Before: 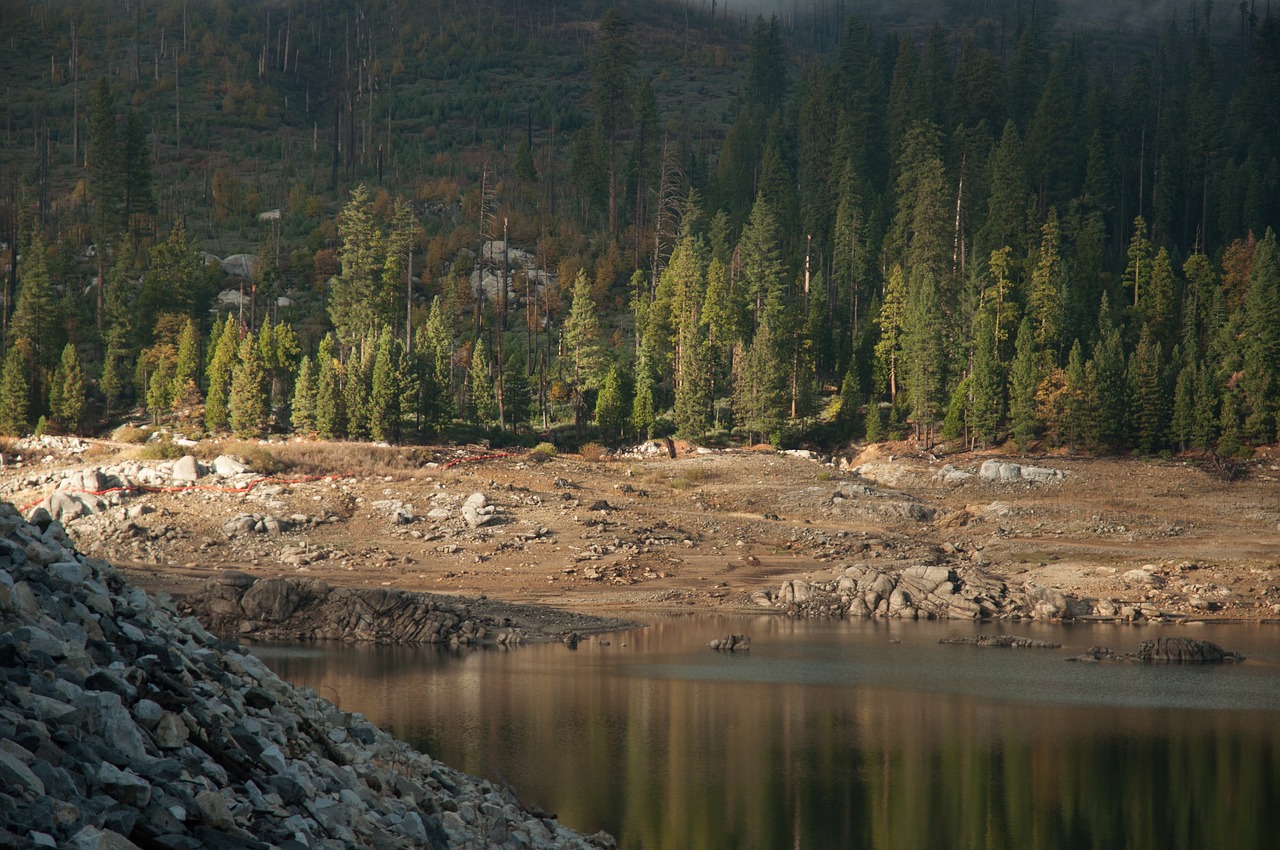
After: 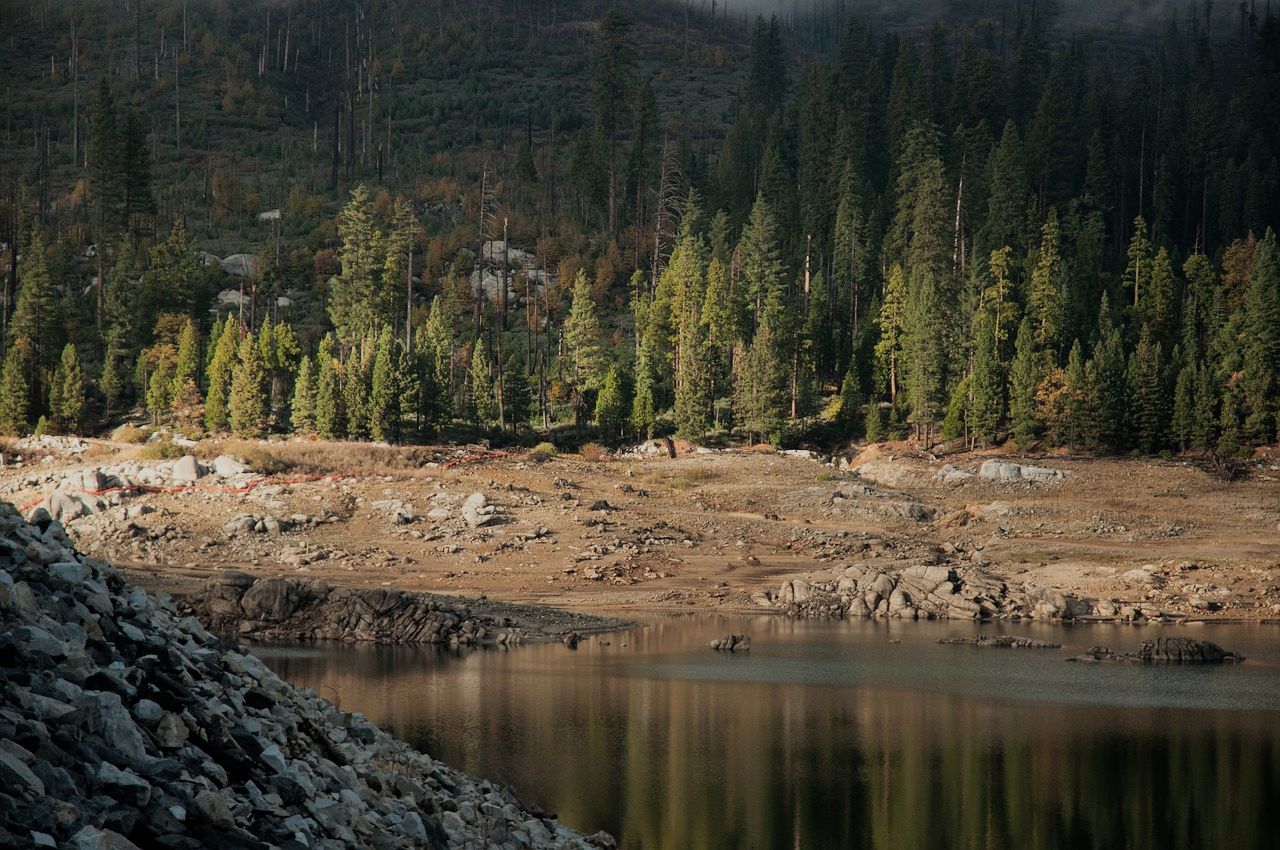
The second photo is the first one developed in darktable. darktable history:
filmic rgb: black relative exposure -7.65 EV, white relative exposure 4.56 EV, hardness 3.61, contrast 1.05
